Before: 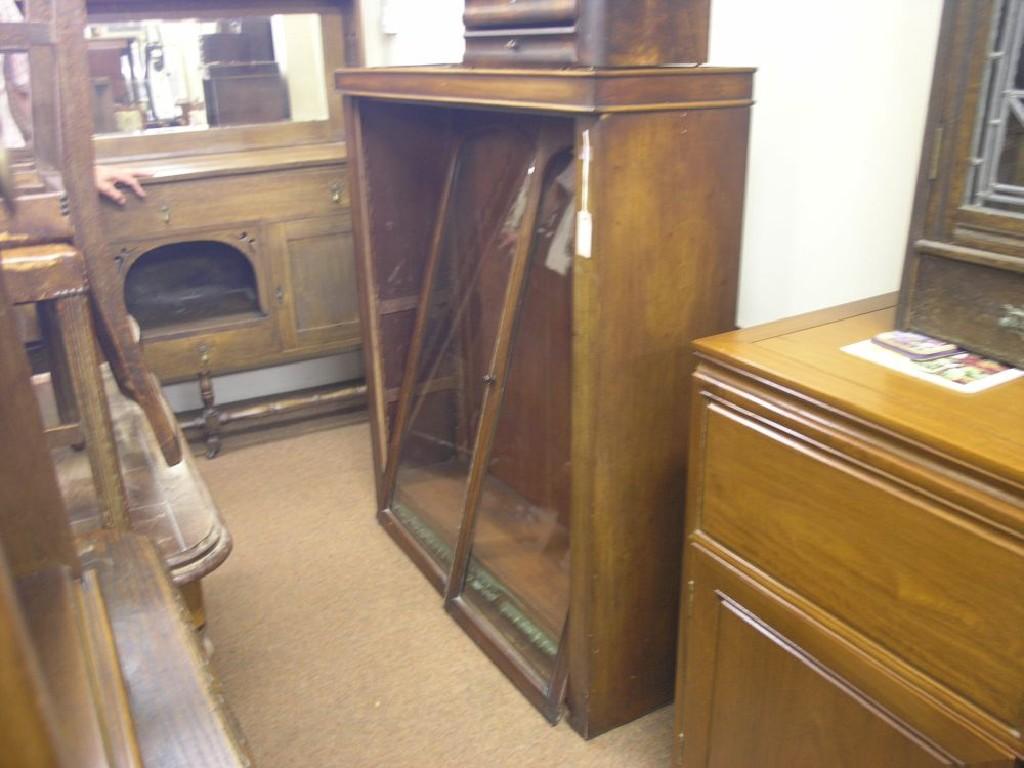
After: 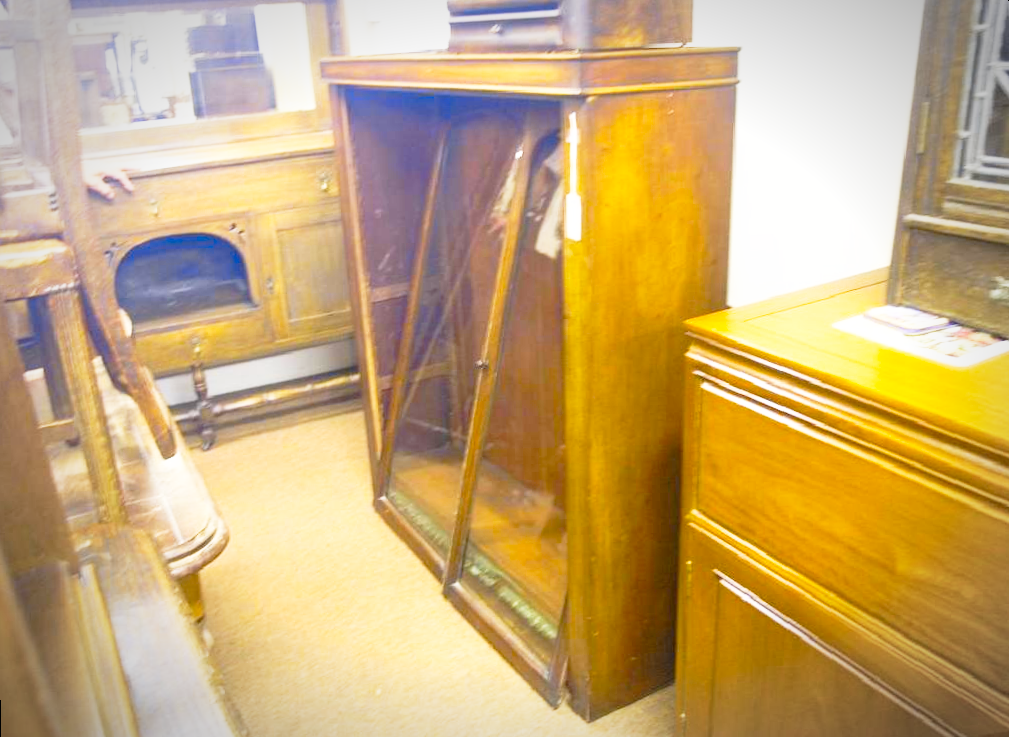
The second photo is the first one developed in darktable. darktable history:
base curve: curves: ch0 [(0, 0) (0.012, 0.01) (0.073, 0.168) (0.31, 0.711) (0.645, 0.957) (1, 1)], preserve colors none
vignetting: automatic ratio true
color contrast: green-magenta contrast 1.12, blue-yellow contrast 1.95, unbound 0
rotate and perspective: rotation -1.42°, crop left 0.016, crop right 0.984, crop top 0.035, crop bottom 0.965
